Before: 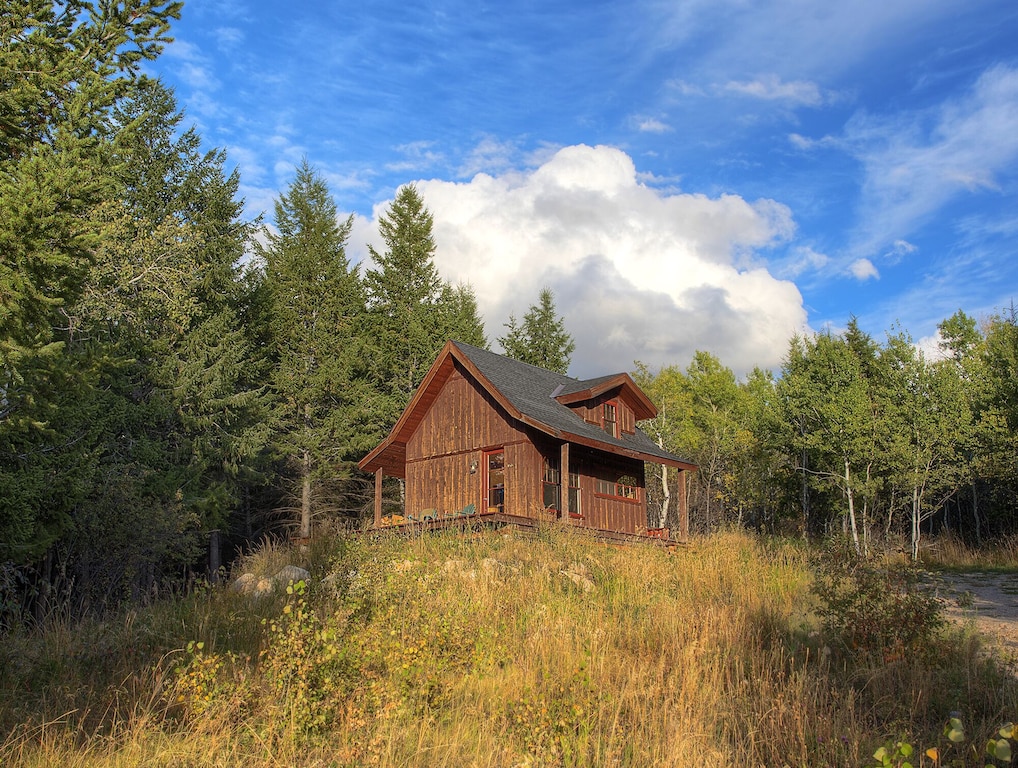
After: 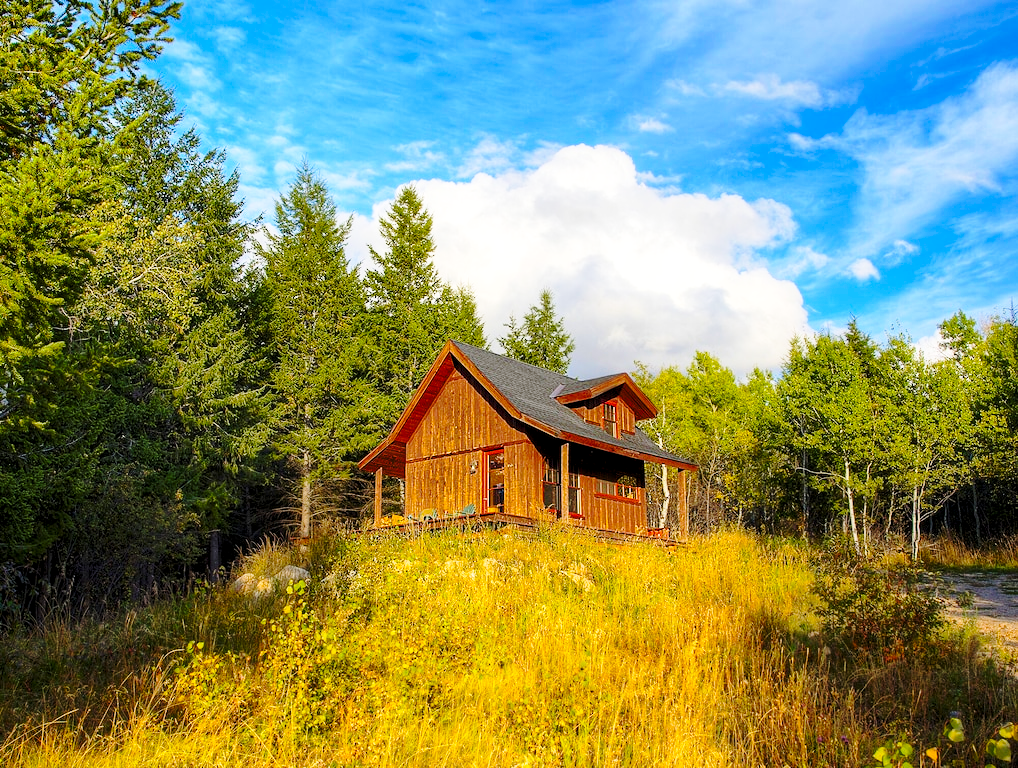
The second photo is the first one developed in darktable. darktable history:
color balance rgb: global offset › luminance -0.511%, perceptual saturation grading › global saturation 40.256%
tone equalizer: on, module defaults
base curve: curves: ch0 [(0, 0) (0.036, 0.037) (0.121, 0.228) (0.46, 0.76) (0.859, 0.983) (1, 1)], preserve colors none
